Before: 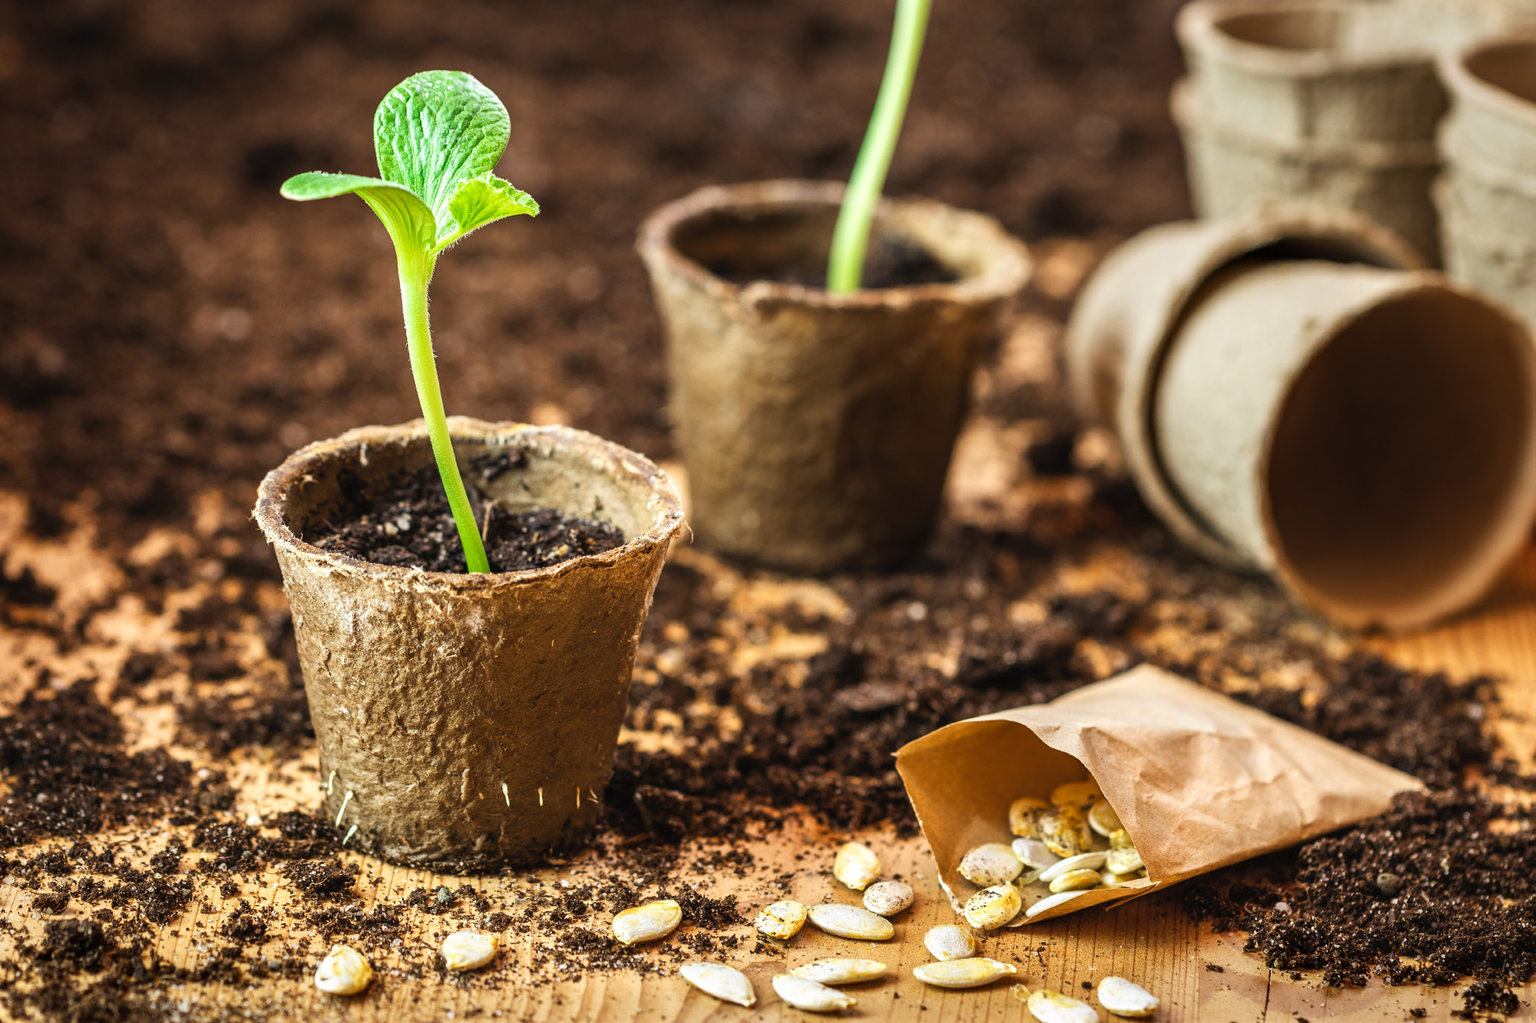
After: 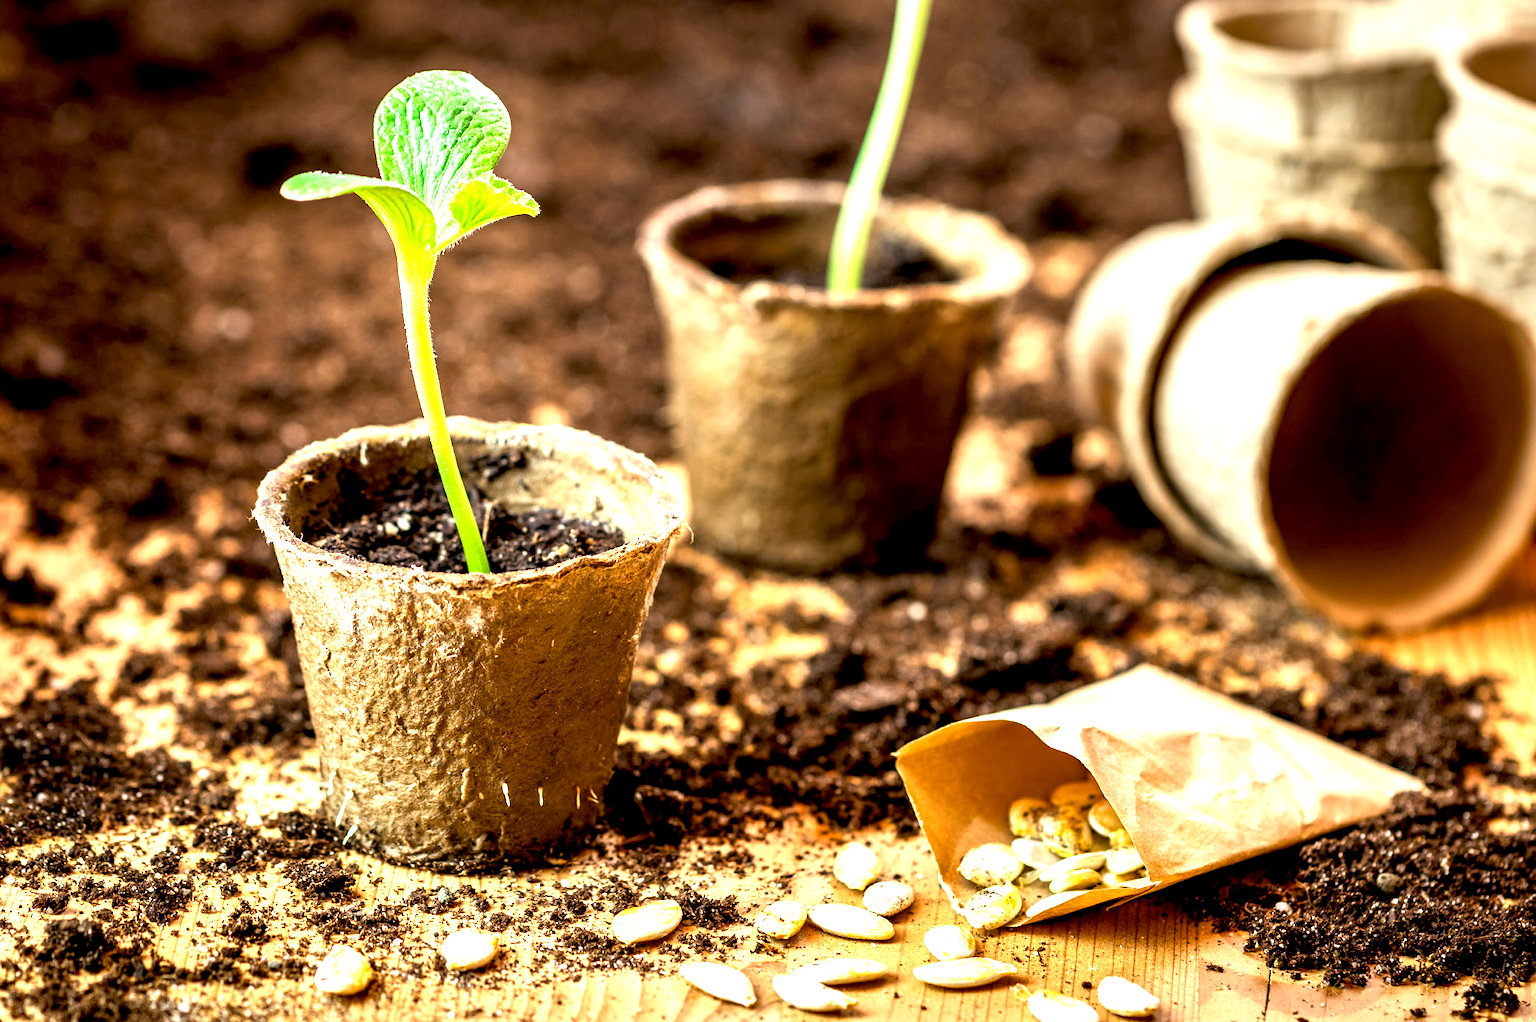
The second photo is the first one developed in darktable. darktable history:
exposure: black level correction 0.011, exposure 1.085 EV, compensate exposure bias true, compensate highlight preservation false
